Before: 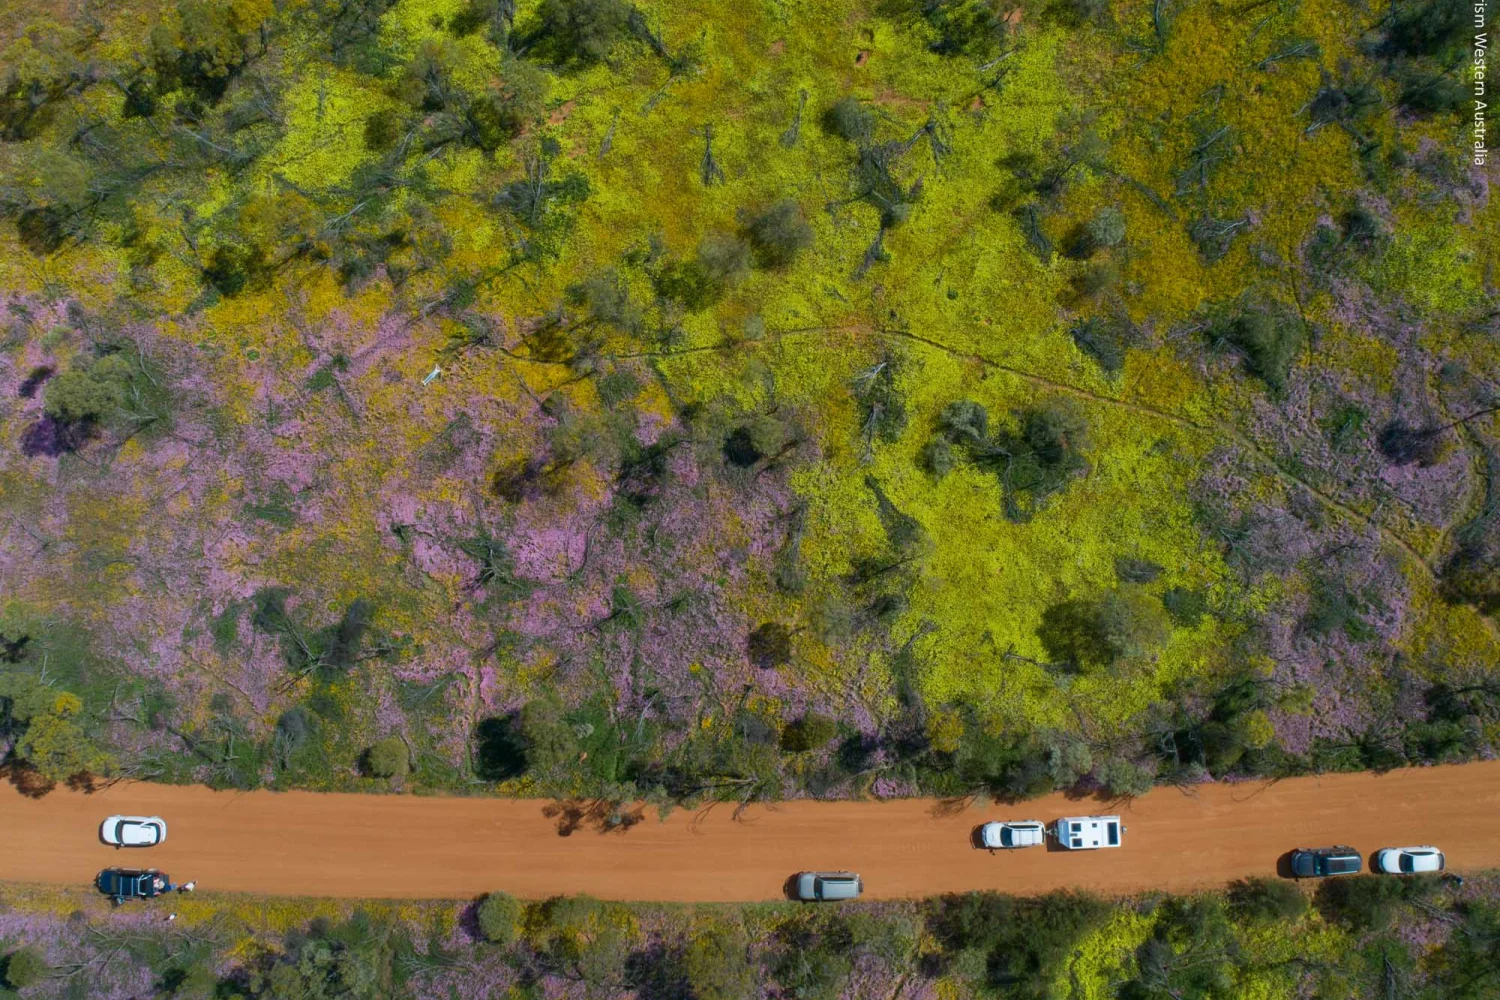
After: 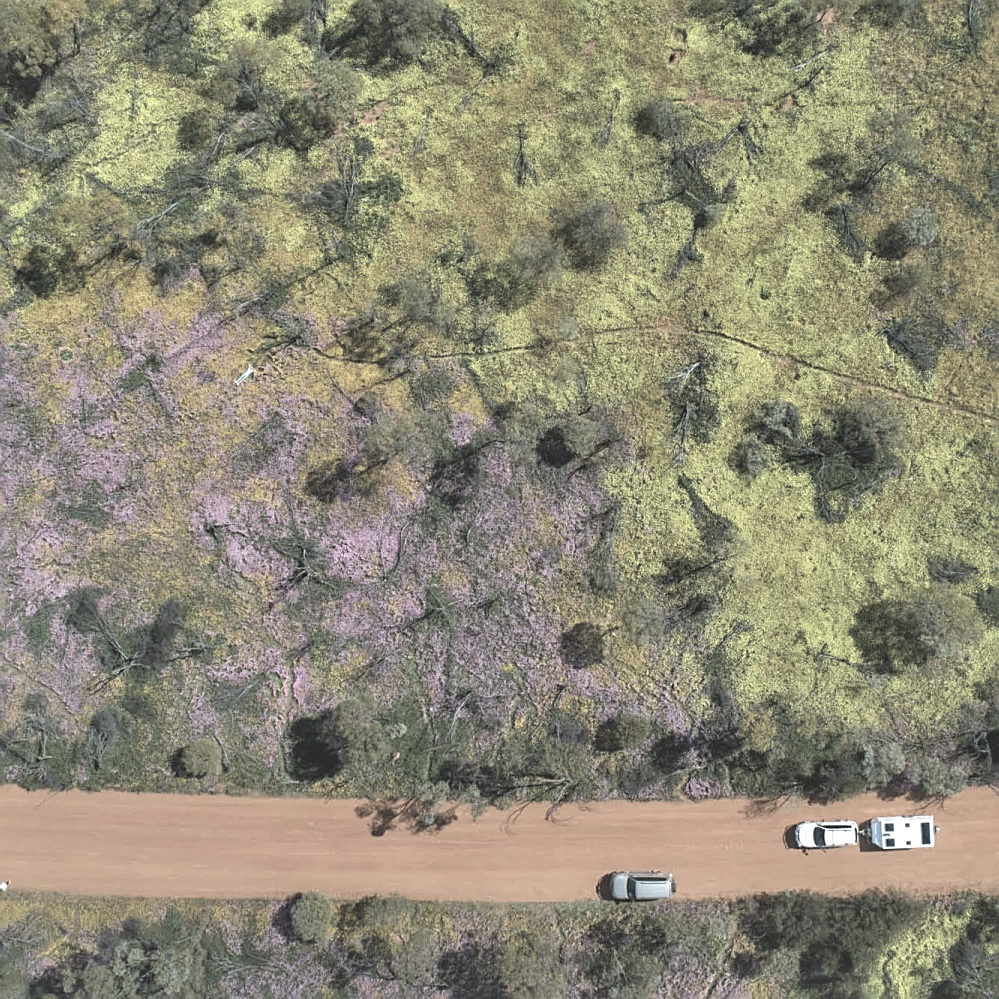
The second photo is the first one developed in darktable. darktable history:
contrast brightness saturation: brightness 0.186, saturation -0.499
sharpen: on, module defaults
tone equalizer: on, module defaults
crop and rotate: left 12.507%, right 20.865%
contrast equalizer: octaves 7, y [[0.601, 0.6, 0.598, 0.598, 0.6, 0.601], [0.5 ×6], [0.5 ×6], [0 ×6], [0 ×6]]
local contrast: highlights 106%, shadows 97%, detail 119%, midtone range 0.2
exposure: black level correction -0.029, compensate highlight preservation false
